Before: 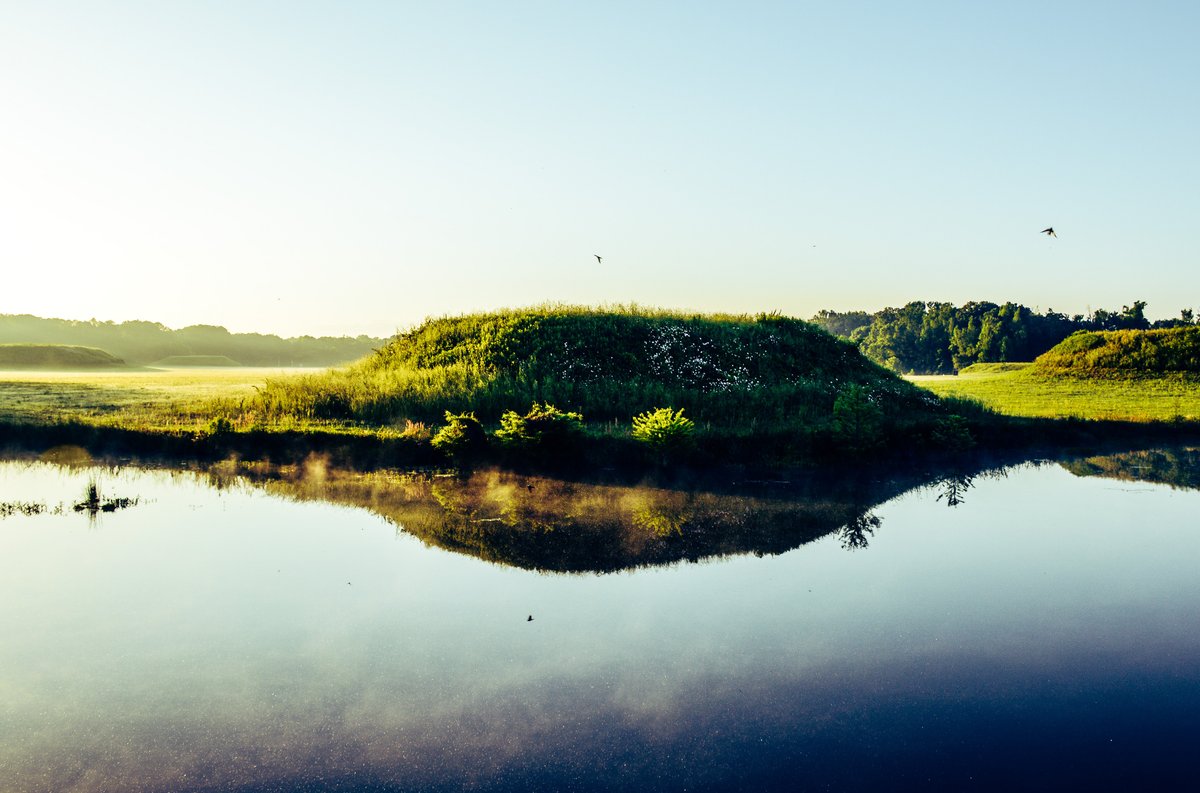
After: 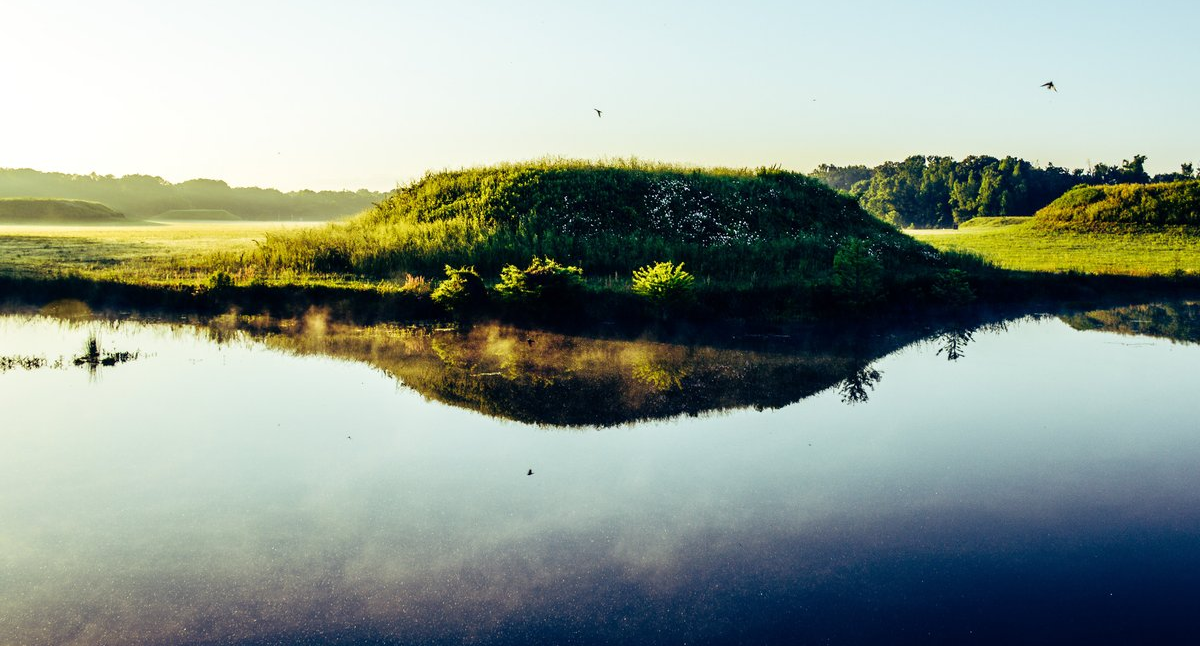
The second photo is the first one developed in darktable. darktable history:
crop and rotate: top 18.421%
